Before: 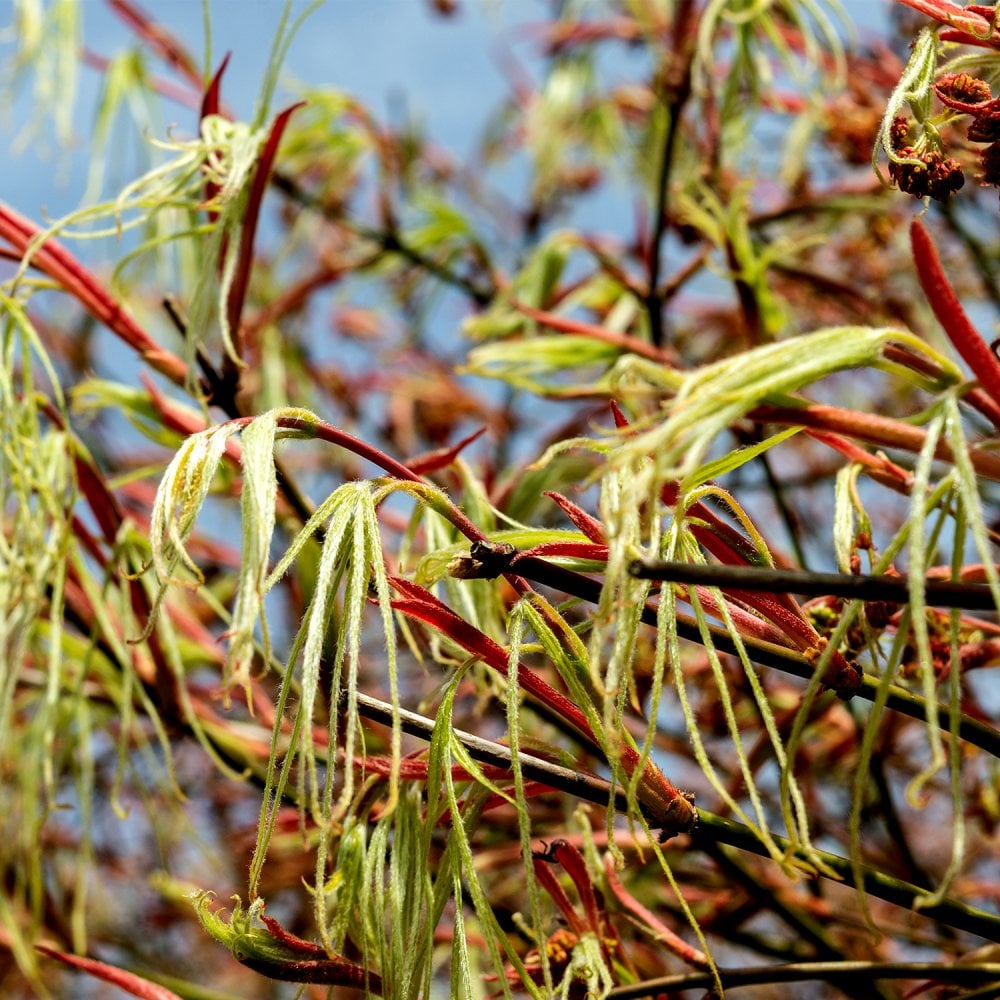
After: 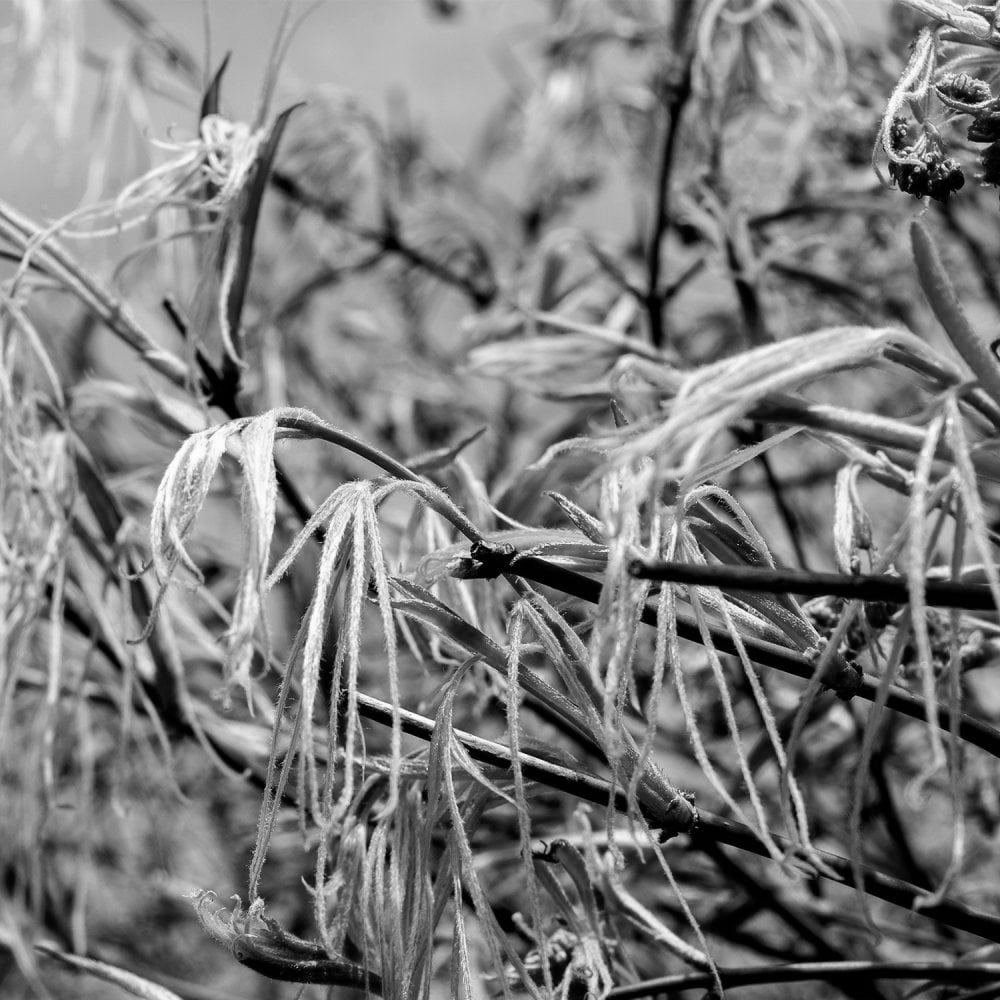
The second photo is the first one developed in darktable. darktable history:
white balance: red 0.974, blue 1.044
color zones: curves: ch0 [(0.004, 0.588) (0.116, 0.636) (0.259, 0.476) (0.423, 0.464) (0.75, 0.5)]; ch1 [(0, 0) (0.143, 0) (0.286, 0) (0.429, 0) (0.571, 0) (0.714, 0) (0.857, 0)]
